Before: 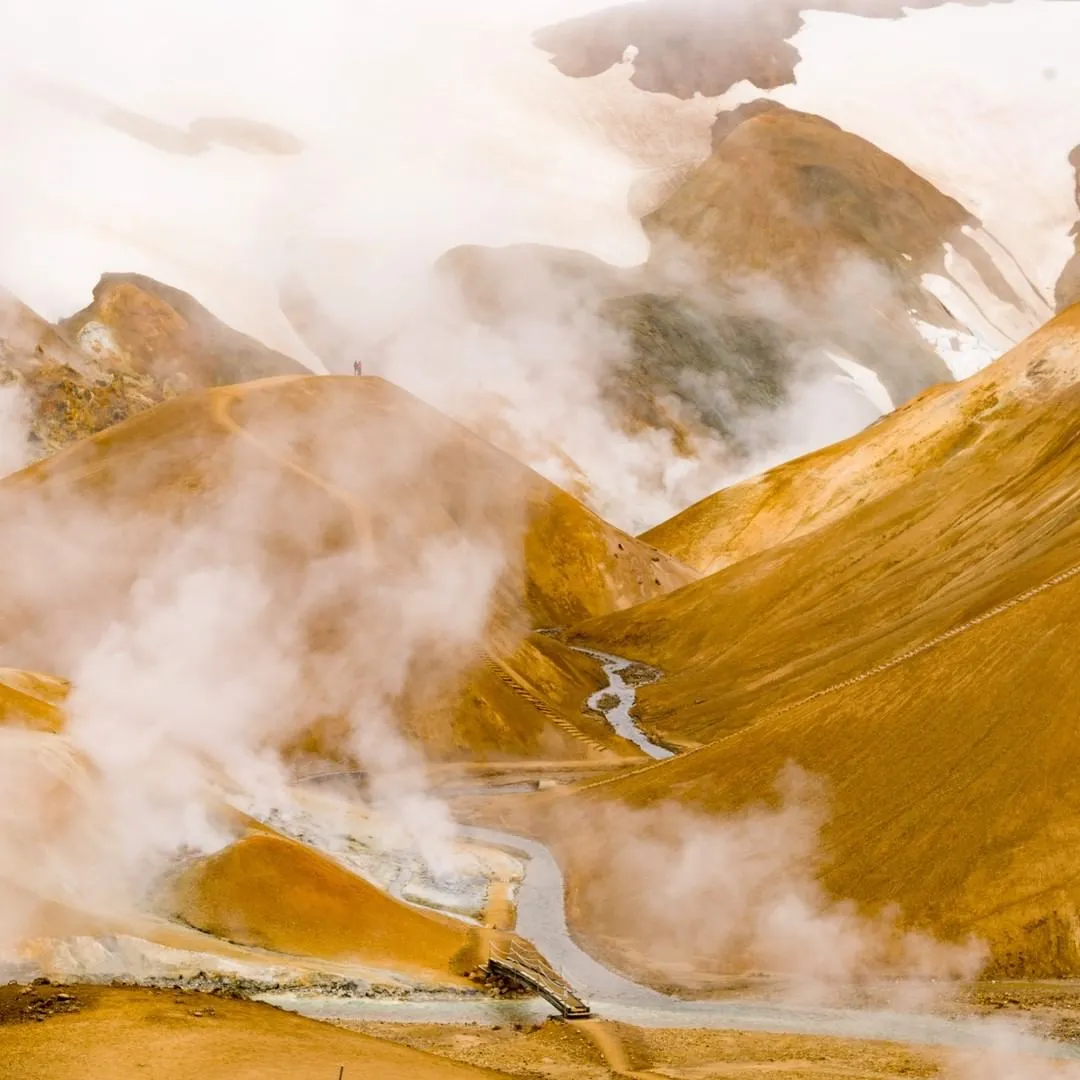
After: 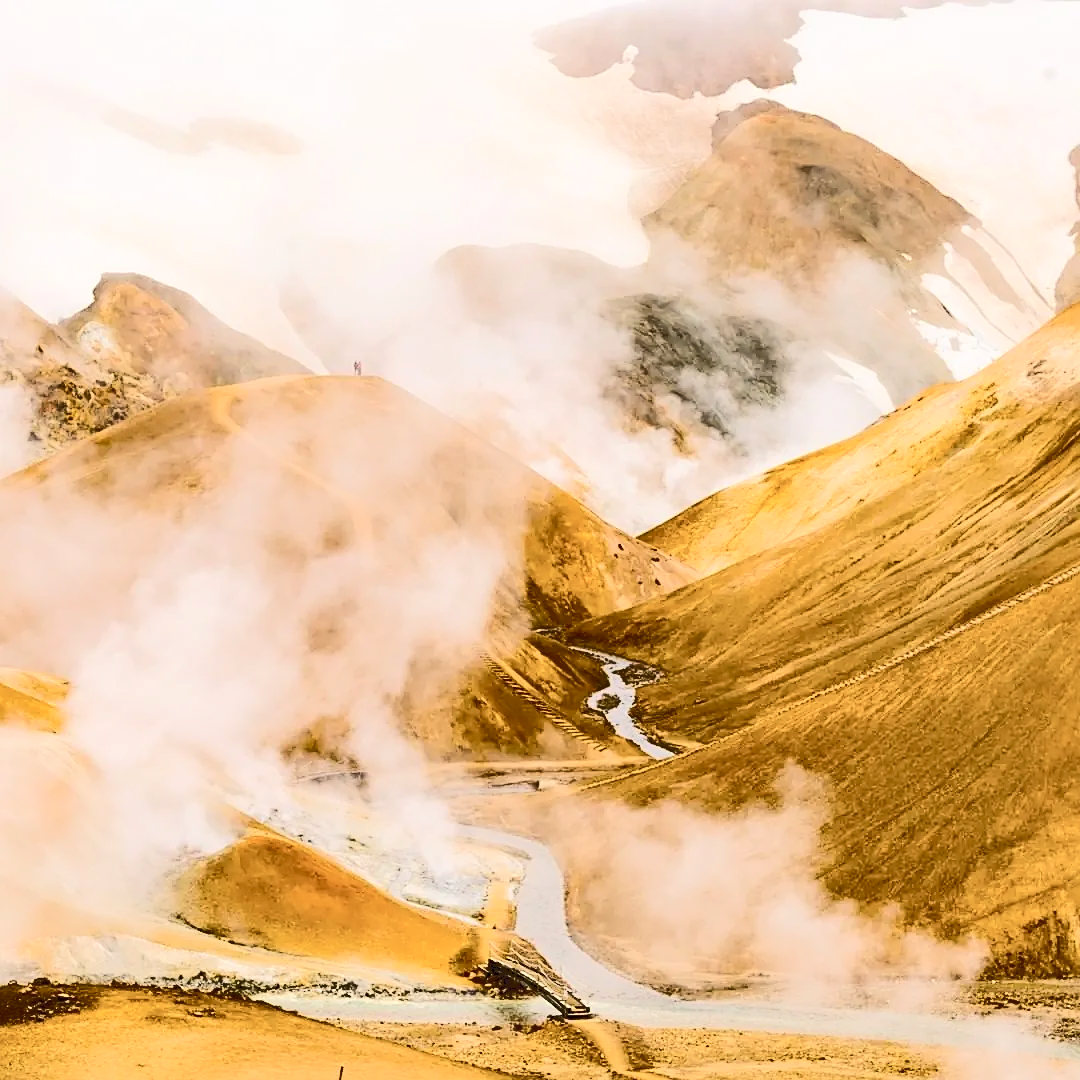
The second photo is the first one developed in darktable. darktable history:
tone curve: curves: ch0 [(0, 0) (0.003, 0.13) (0.011, 0.13) (0.025, 0.134) (0.044, 0.136) (0.069, 0.139) (0.1, 0.144) (0.136, 0.151) (0.177, 0.171) (0.224, 0.2) (0.277, 0.247) (0.335, 0.318) (0.399, 0.412) (0.468, 0.536) (0.543, 0.659) (0.623, 0.746) (0.709, 0.812) (0.801, 0.871) (0.898, 0.915) (1, 1)], color space Lab, independent channels, preserve colors none
contrast brightness saturation: contrast 0.297
shadows and highlights: radius 128.19, shadows 30.47, highlights -30.66, low approximation 0.01, soften with gaussian
sharpen: on, module defaults
